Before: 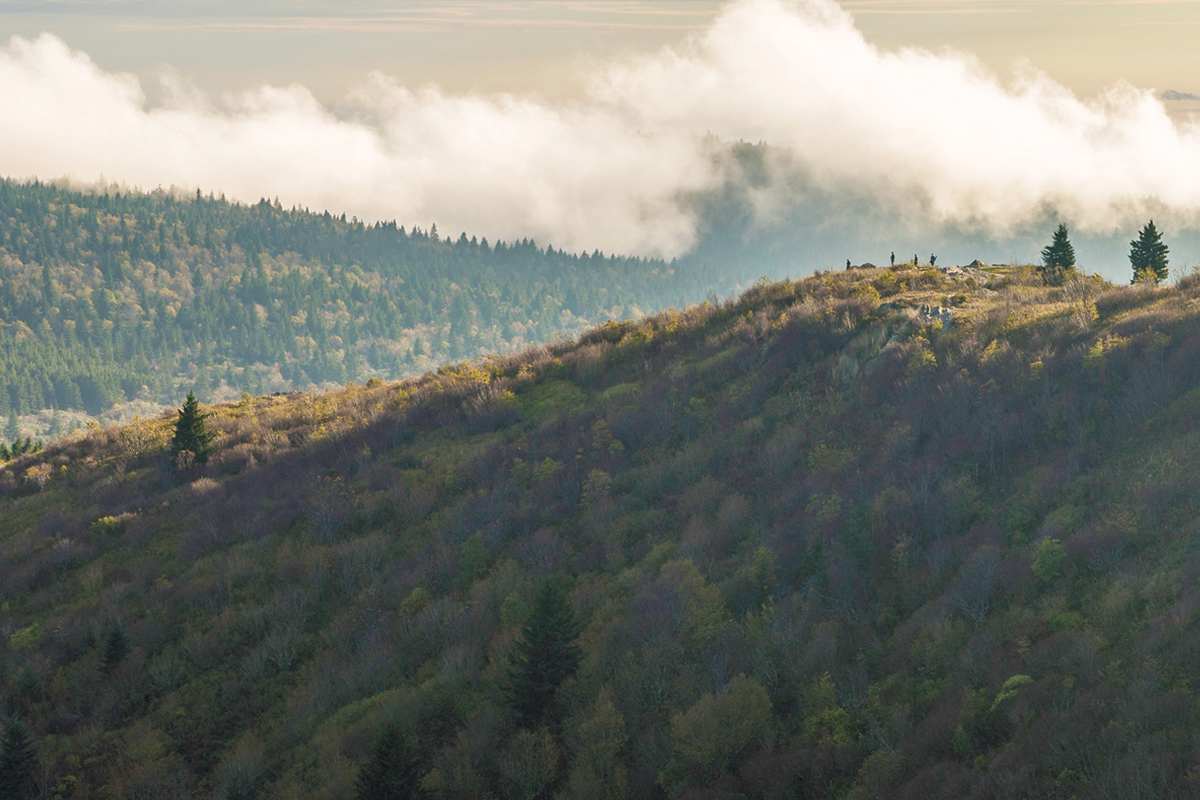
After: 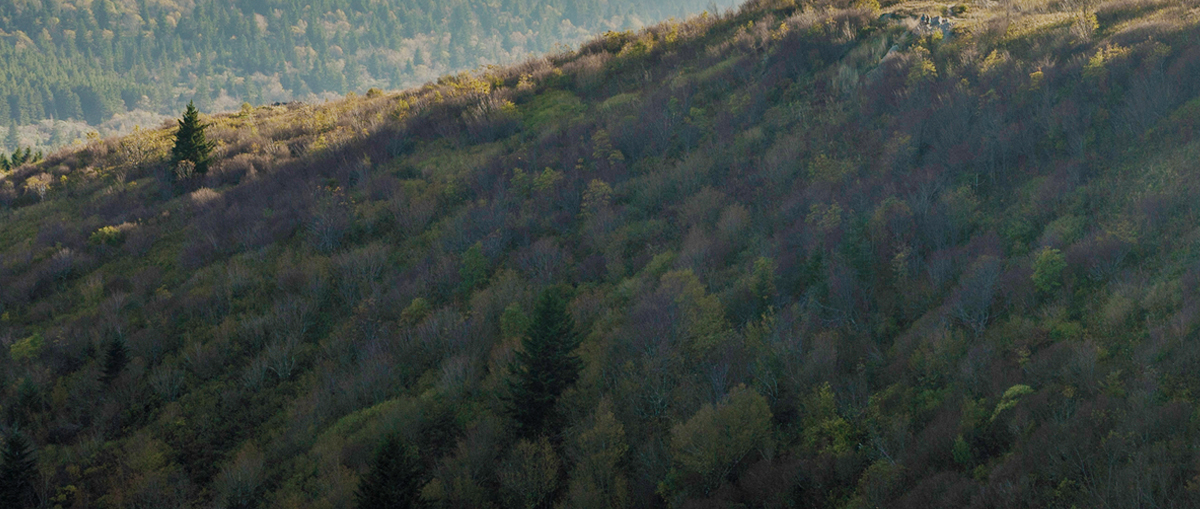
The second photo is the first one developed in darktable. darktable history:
filmic rgb: black relative exposure -7.65 EV, white relative exposure 4.56 EV, hardness 3.61, contrast 1.051, preserve chrominance no, color science v4 (2020)
crop and rotate: top 36.298%
